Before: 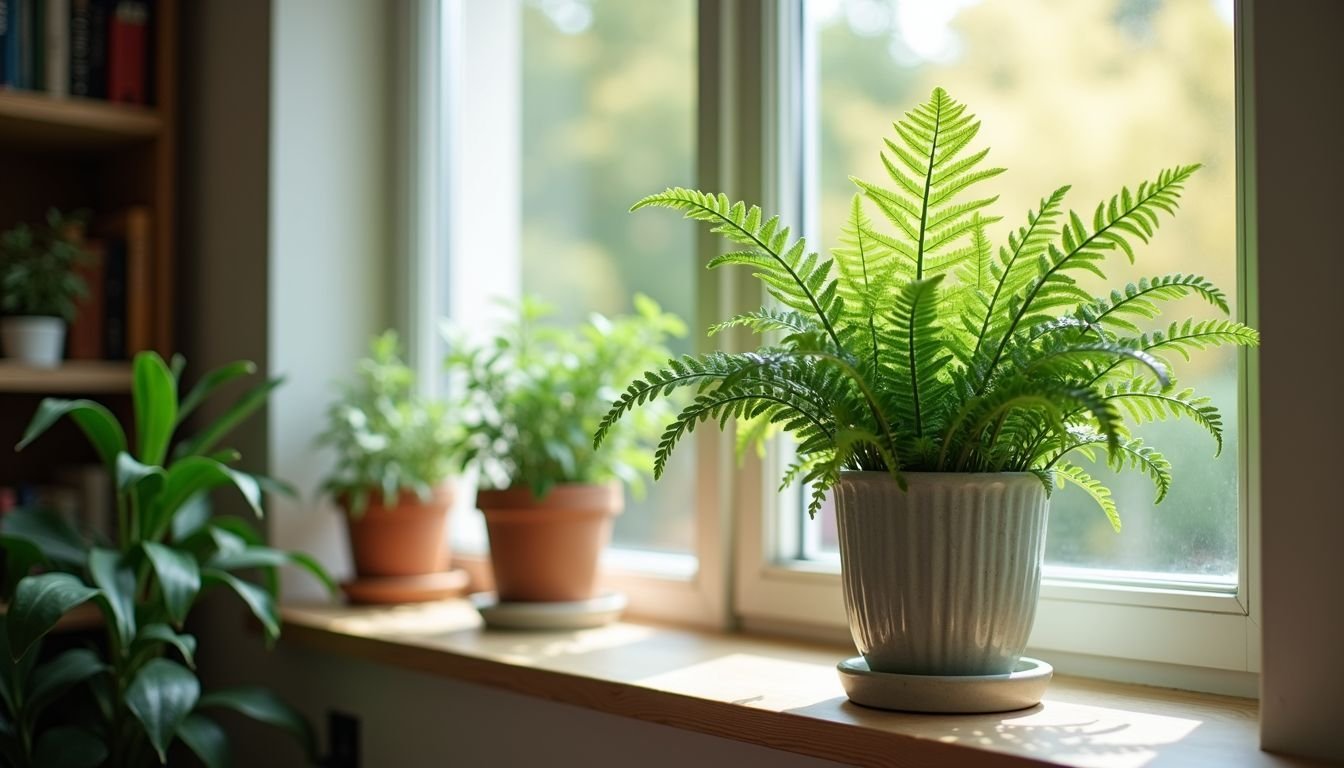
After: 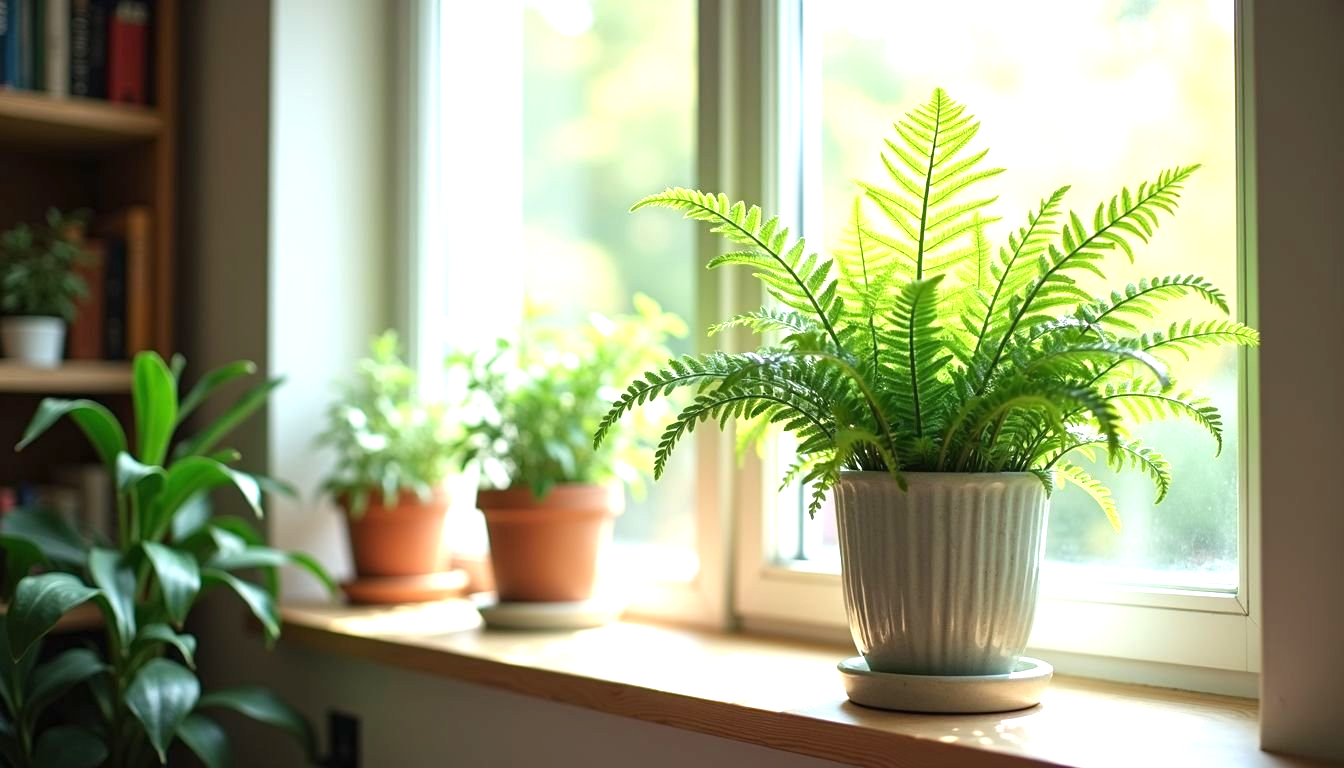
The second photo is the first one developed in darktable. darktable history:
exposure: black level correction 0, exposure 0.897 EV, compensate exposure bias true, compensate highlight preservation false
